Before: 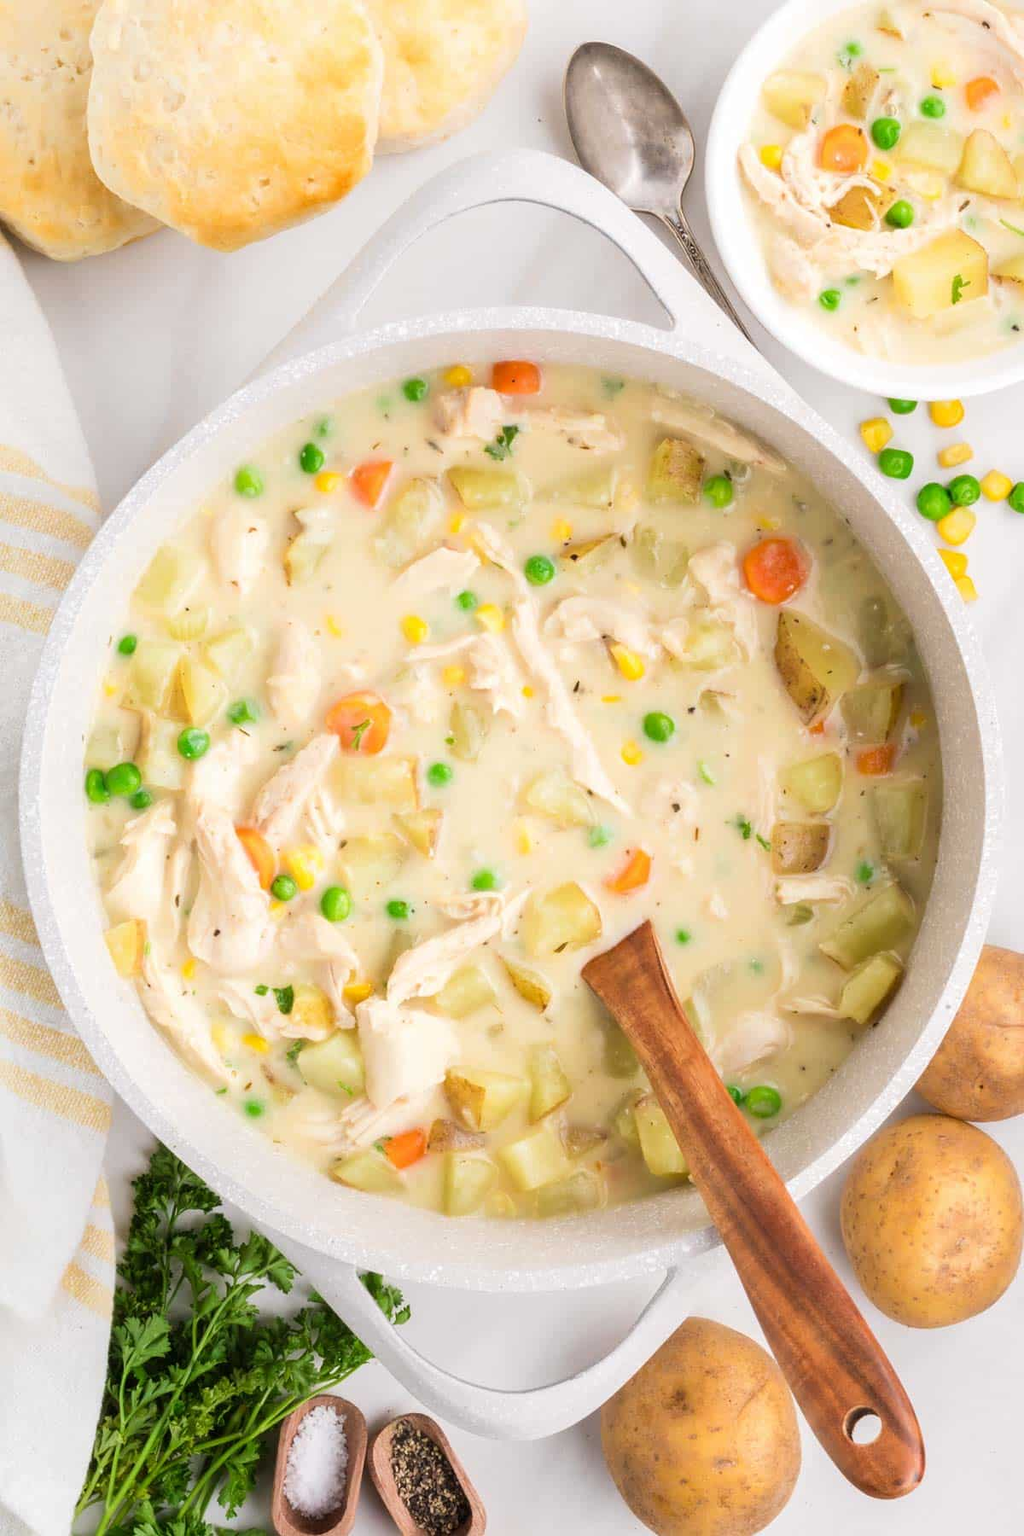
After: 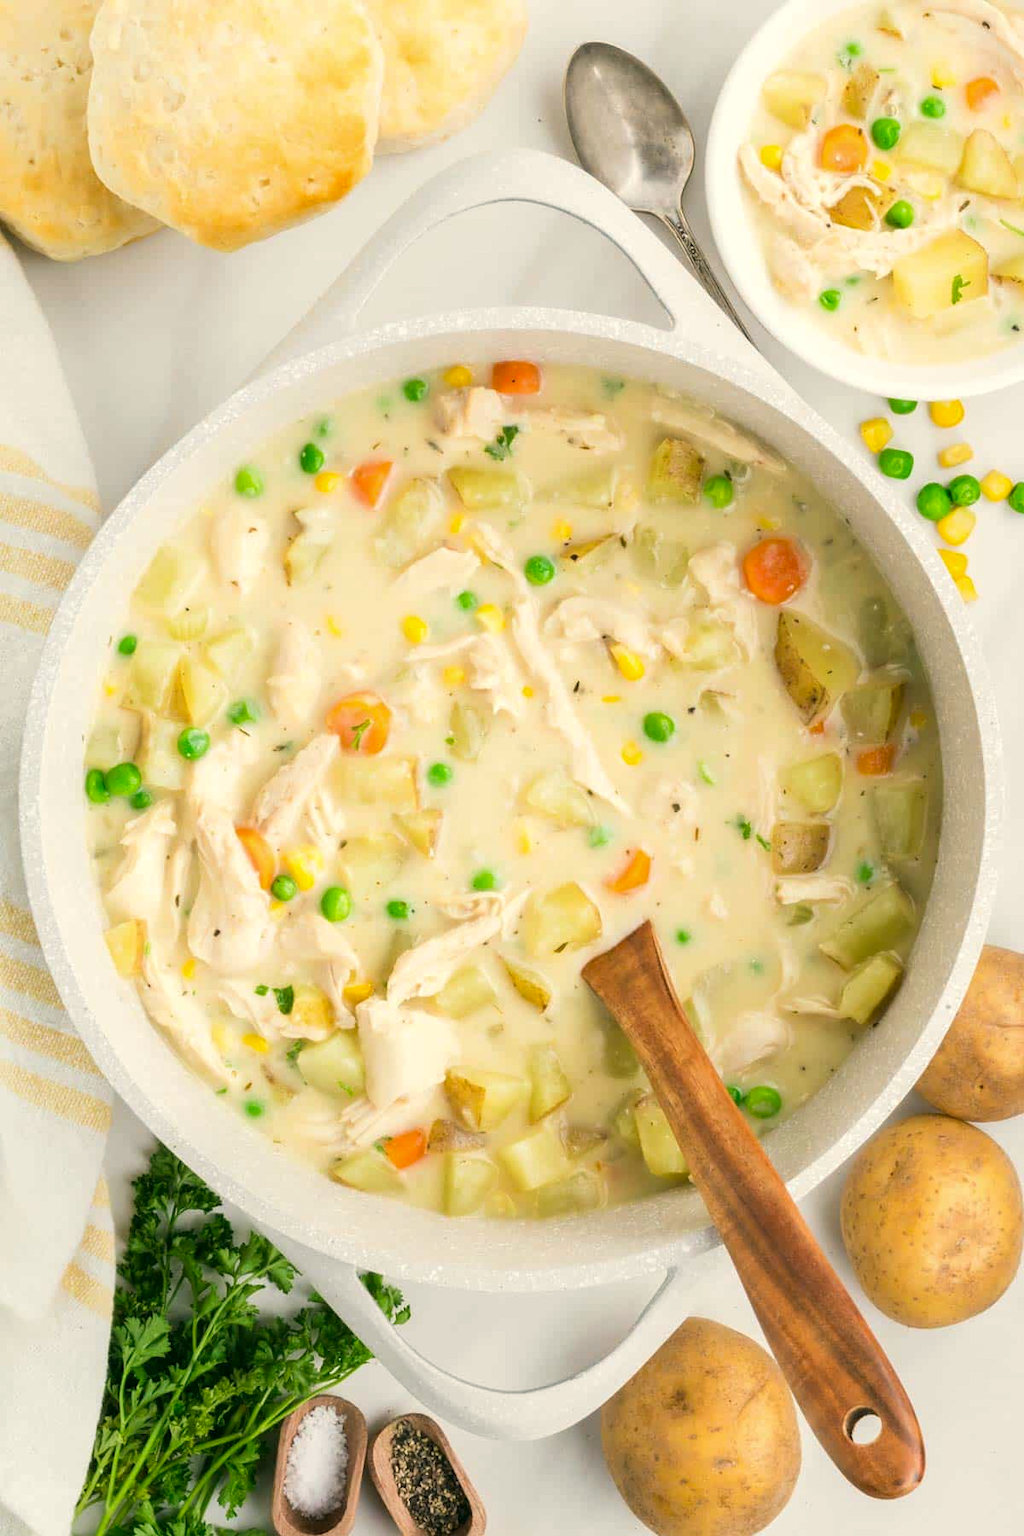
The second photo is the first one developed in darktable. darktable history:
color correction: highlights a* -0.589, highlights b* 9.1, shadows a* -9.14, shadows b* 1.05
